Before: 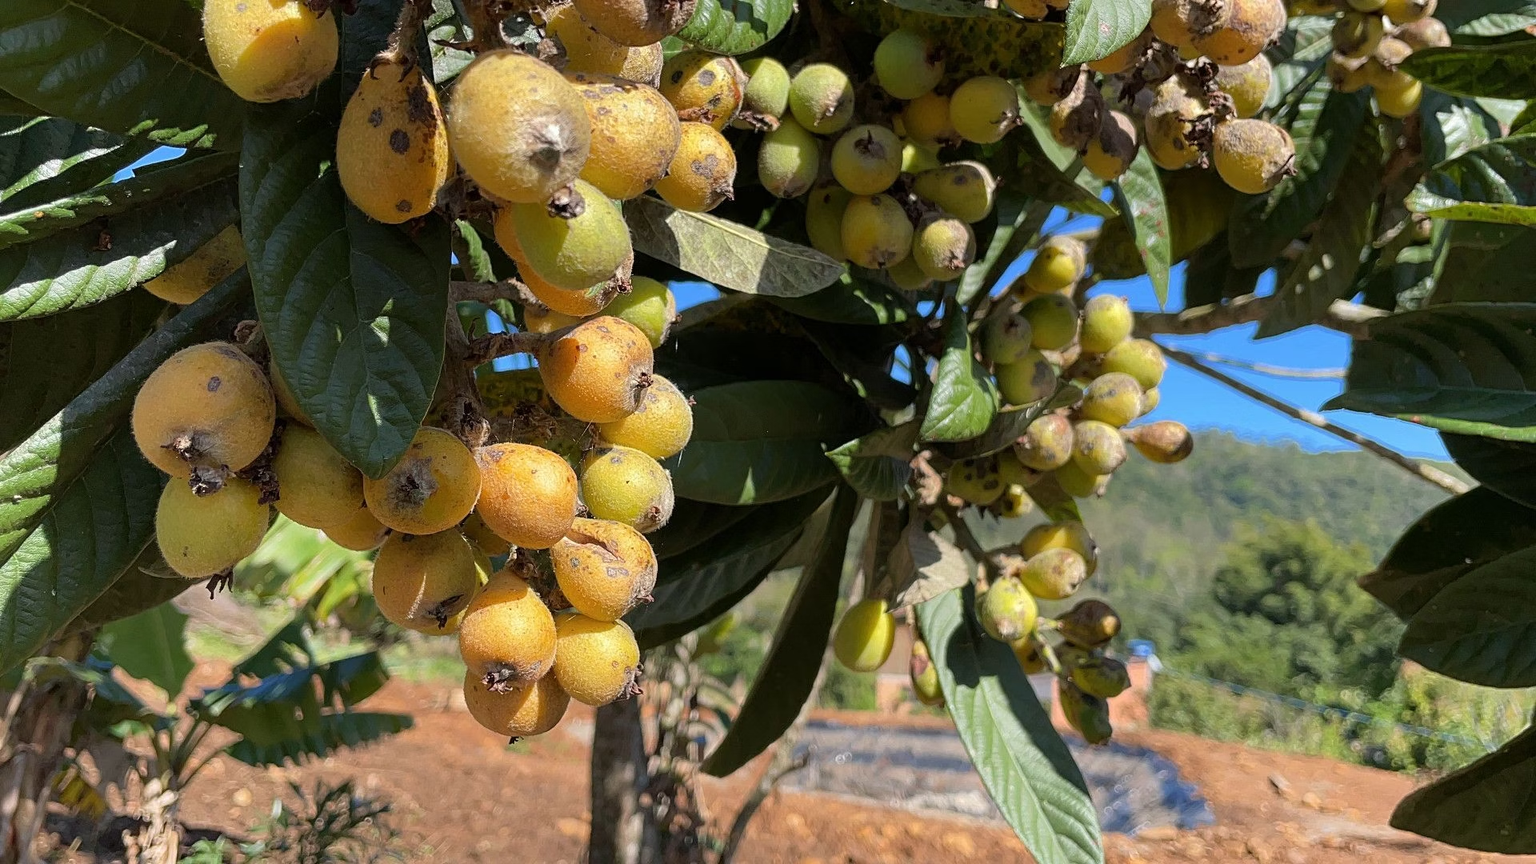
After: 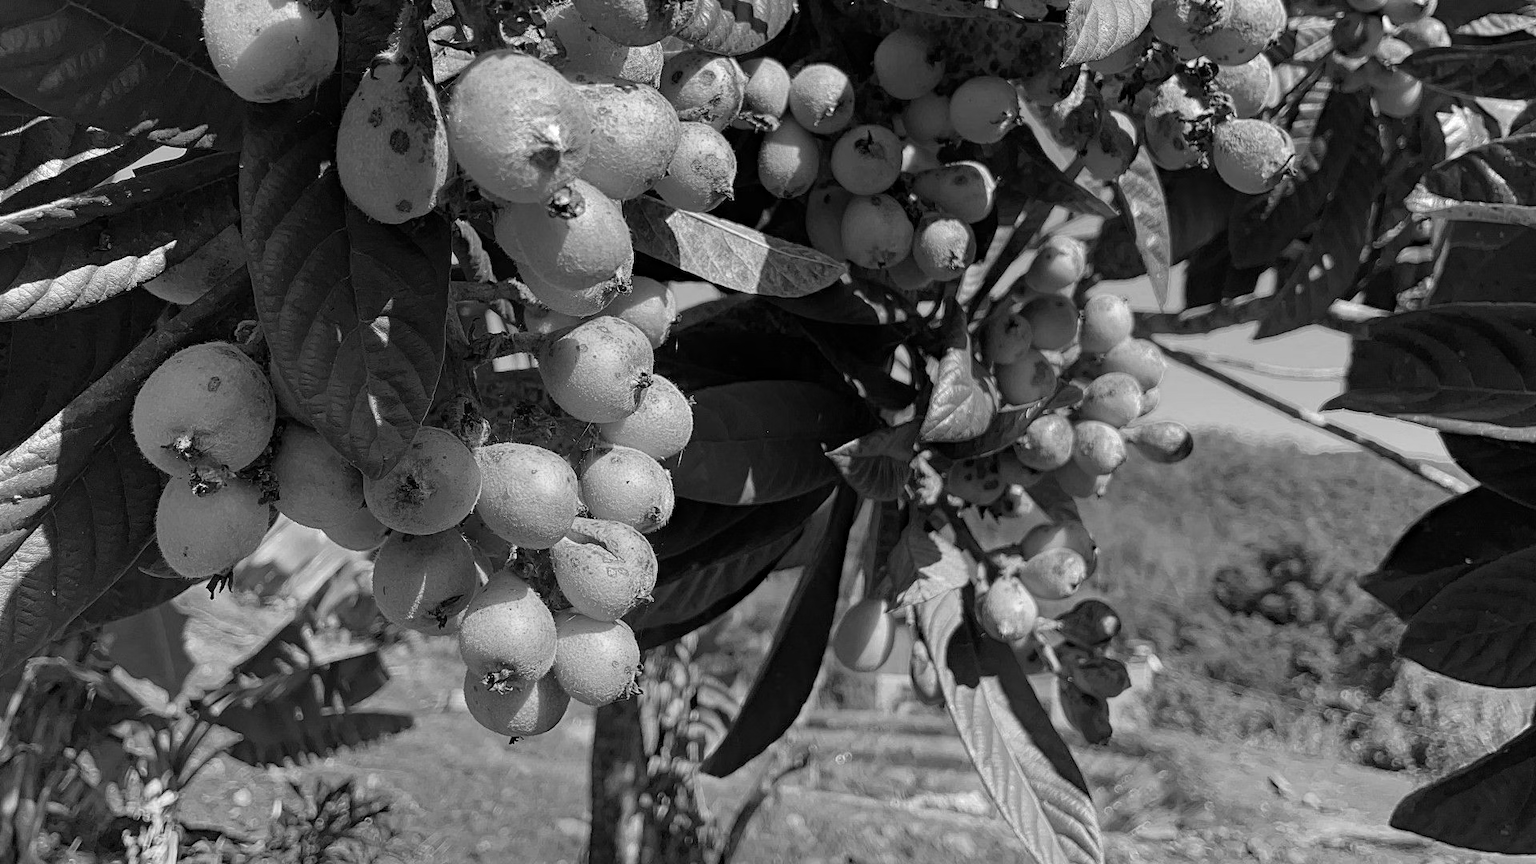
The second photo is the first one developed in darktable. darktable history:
haze removal: strength 0.29, distance 0.25, compatibility mode true, adaptive false
color calibration: output gray [0.267, 0.423, 0.267, 0], illuminant same as pipeline (D50), adaptation none (bypass)
